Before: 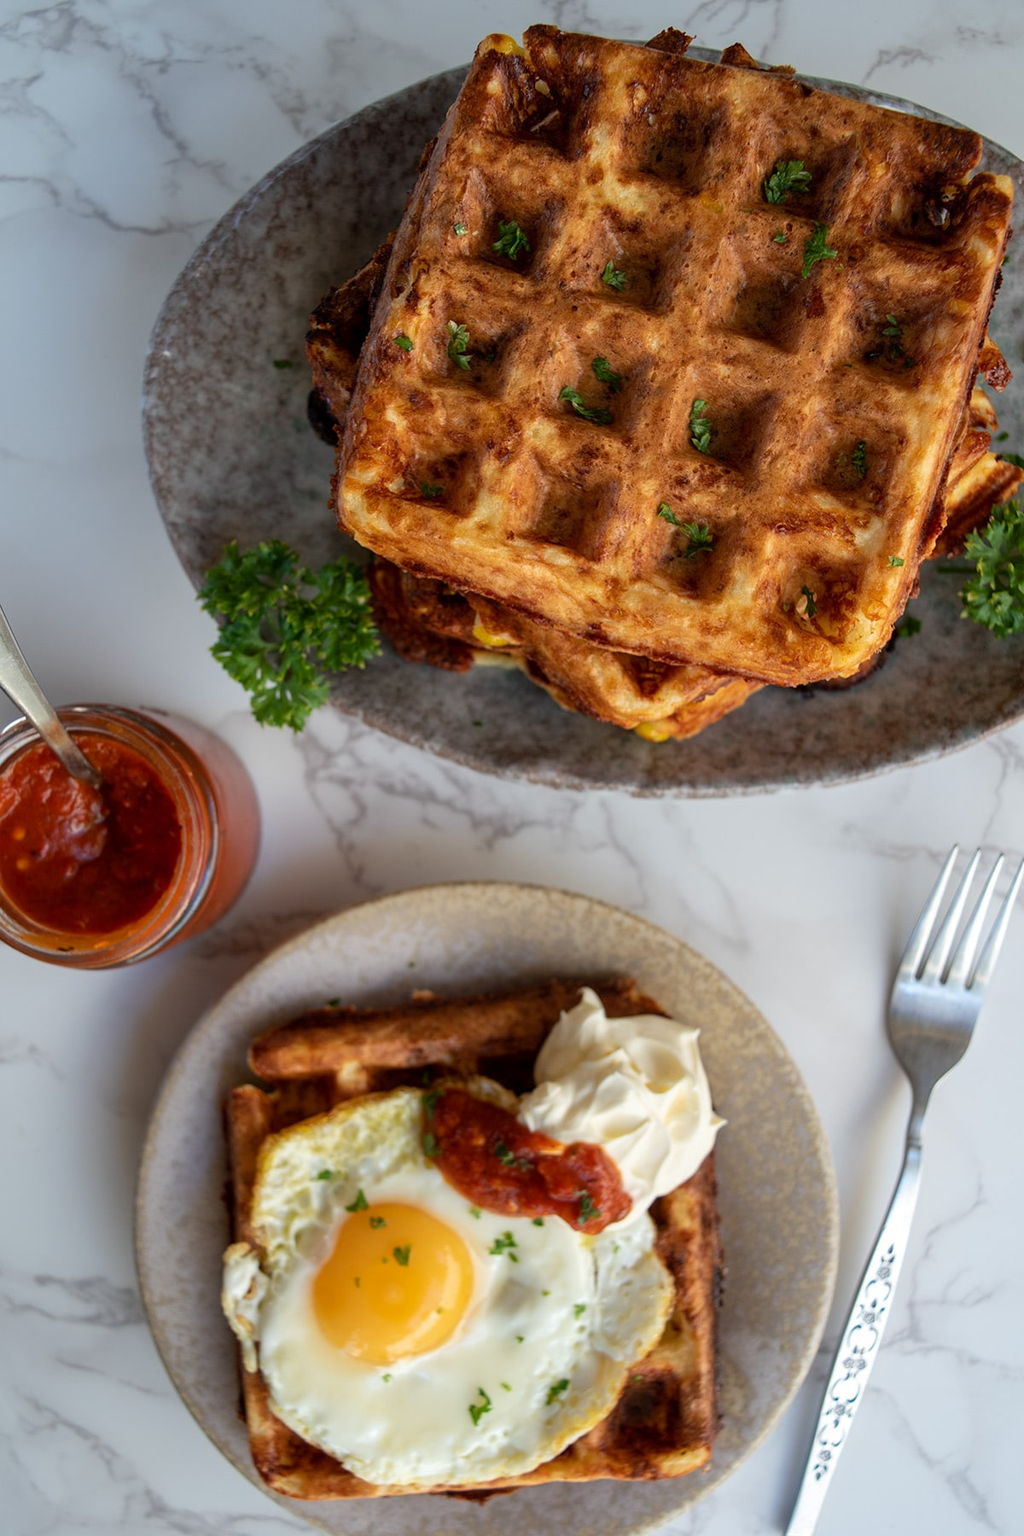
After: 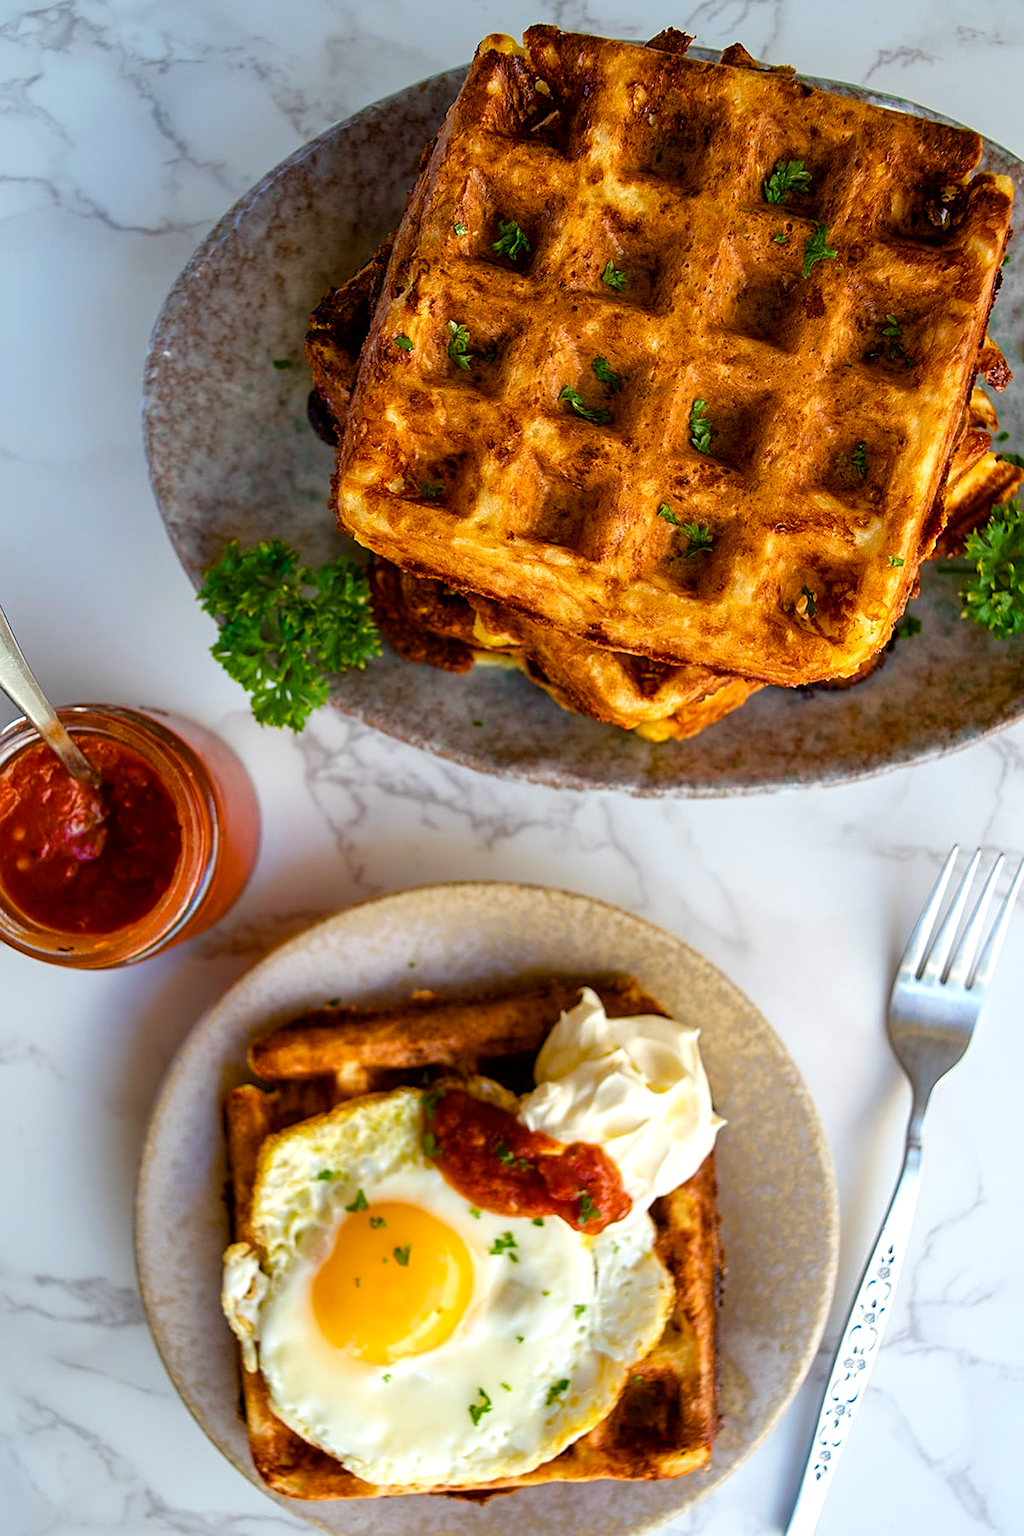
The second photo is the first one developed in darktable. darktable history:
sharpen: on, module defaults
exposure: exposure 0.376 EV, compensate highlight preservation false
color balance rgb: perceptual saturation grading › global saturation 20%, perceptual saturation grading › highlights -25%, perceptual saturation grading › shadows 50.52%, global vibrance 40.24%
